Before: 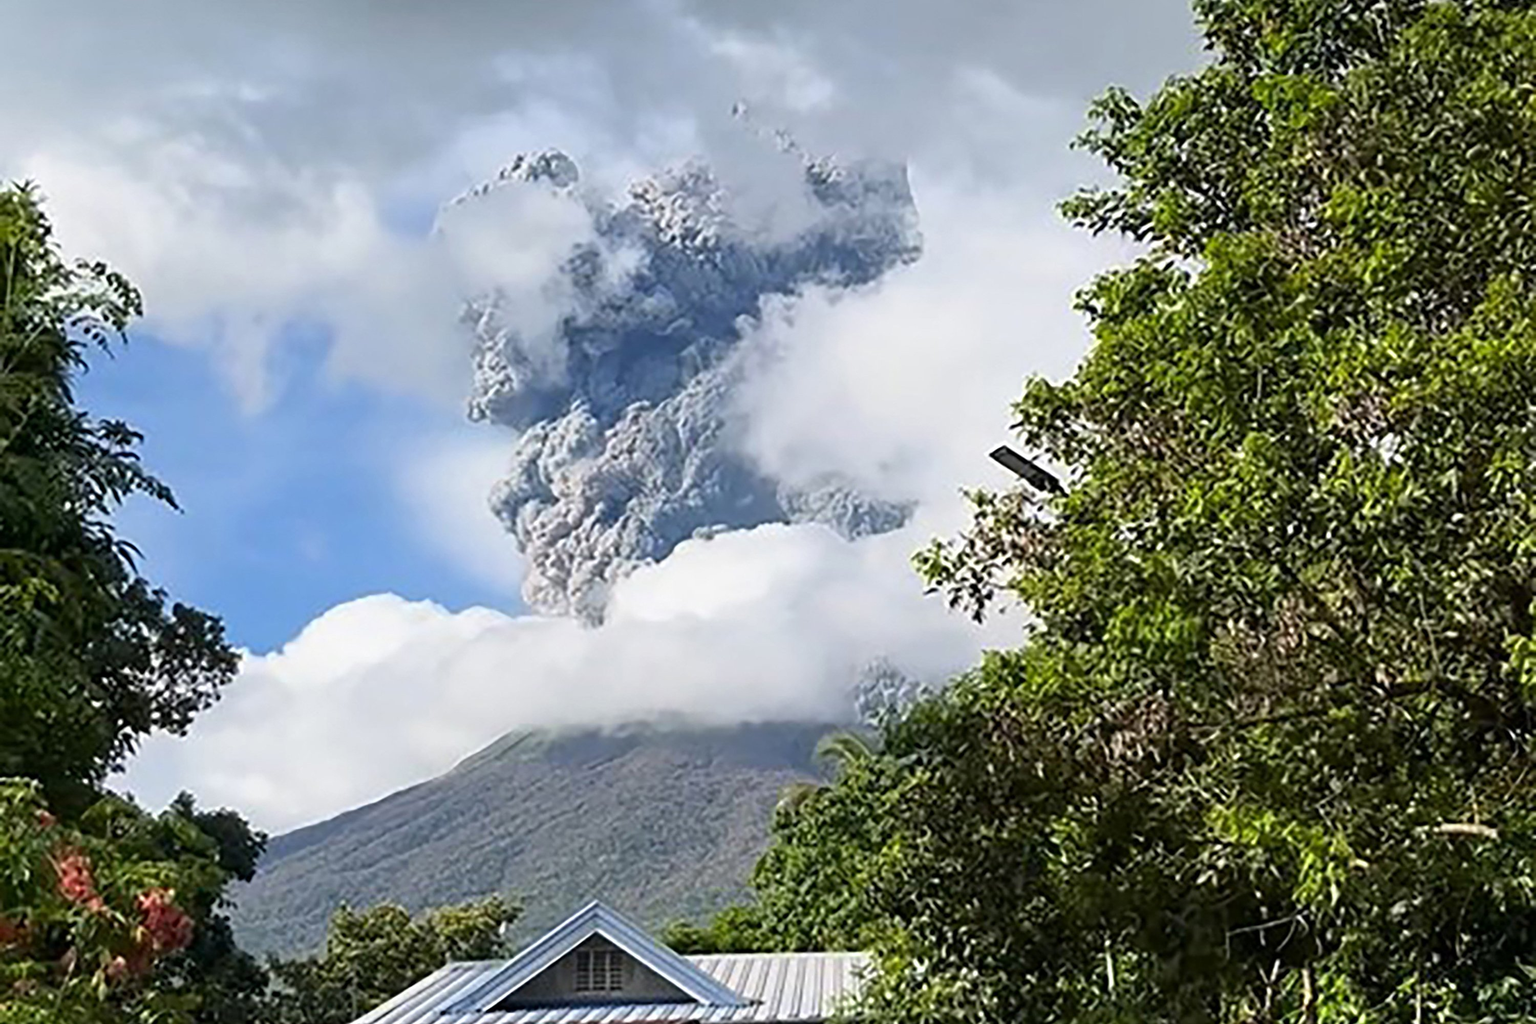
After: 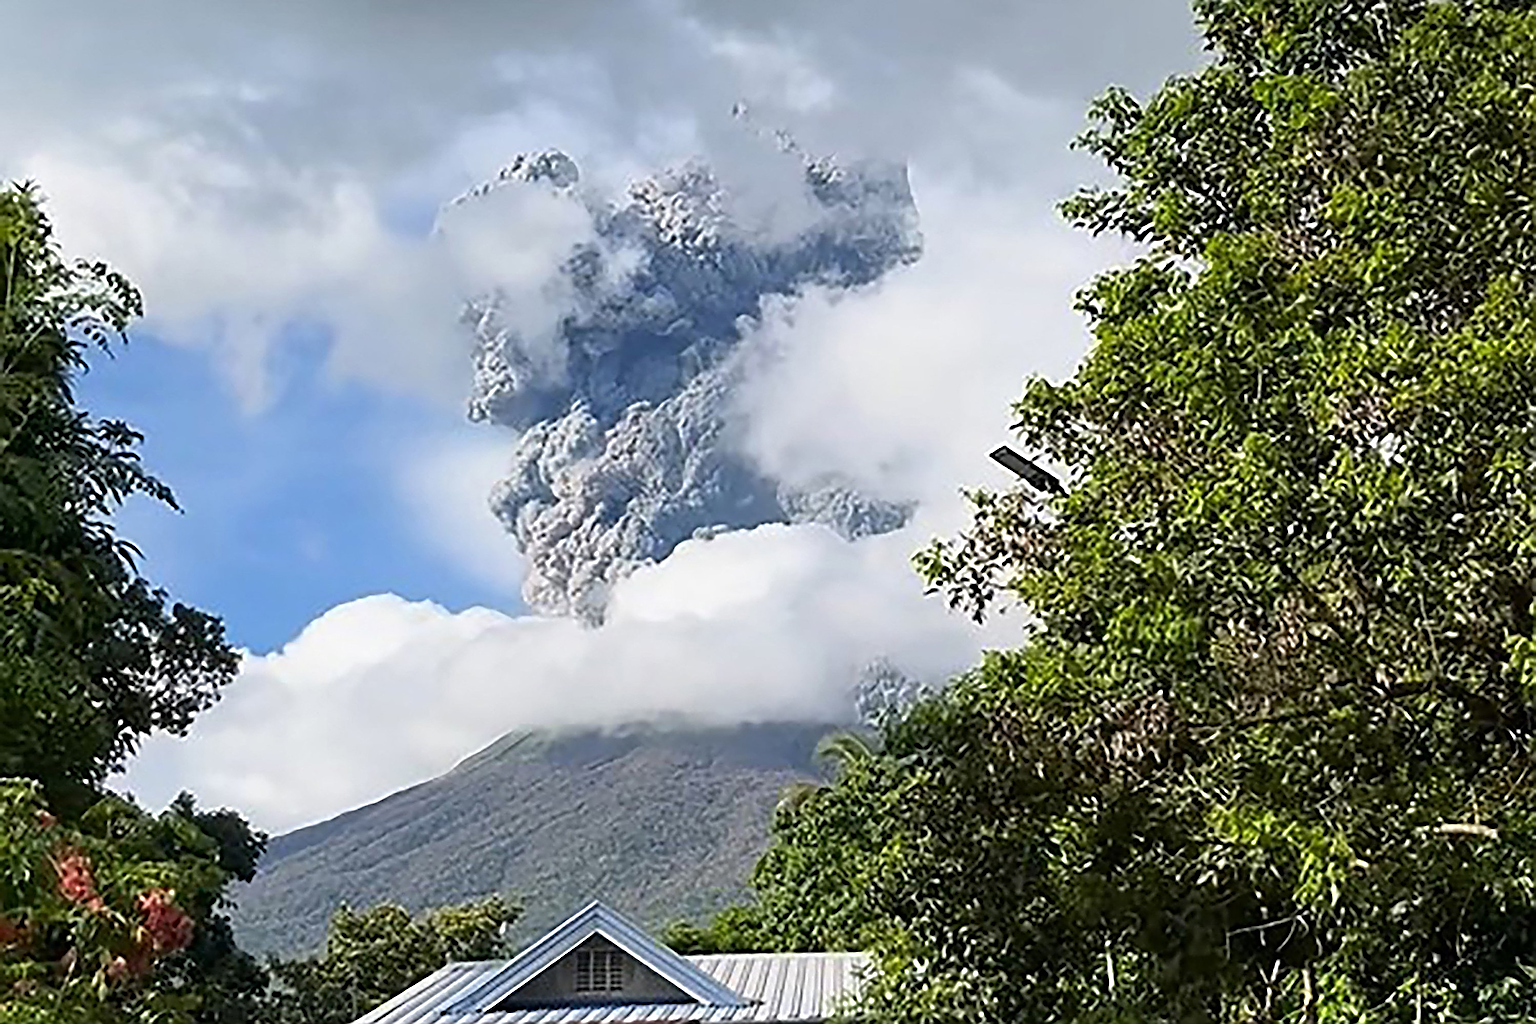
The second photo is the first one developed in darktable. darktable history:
sharpen: amount 1.874
